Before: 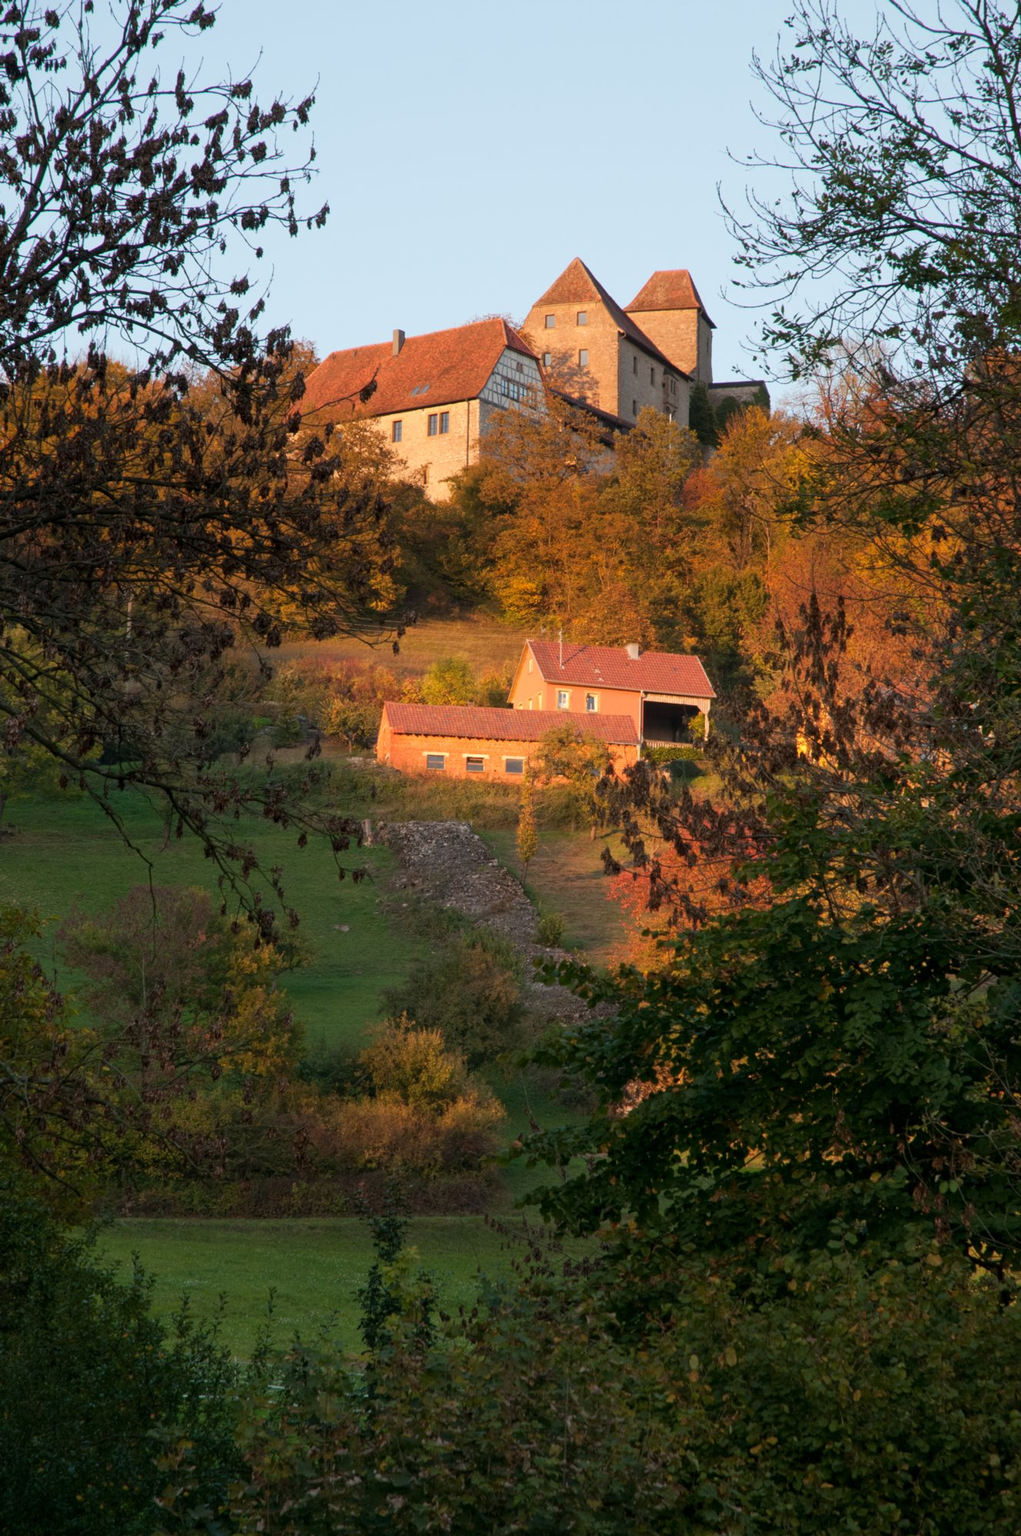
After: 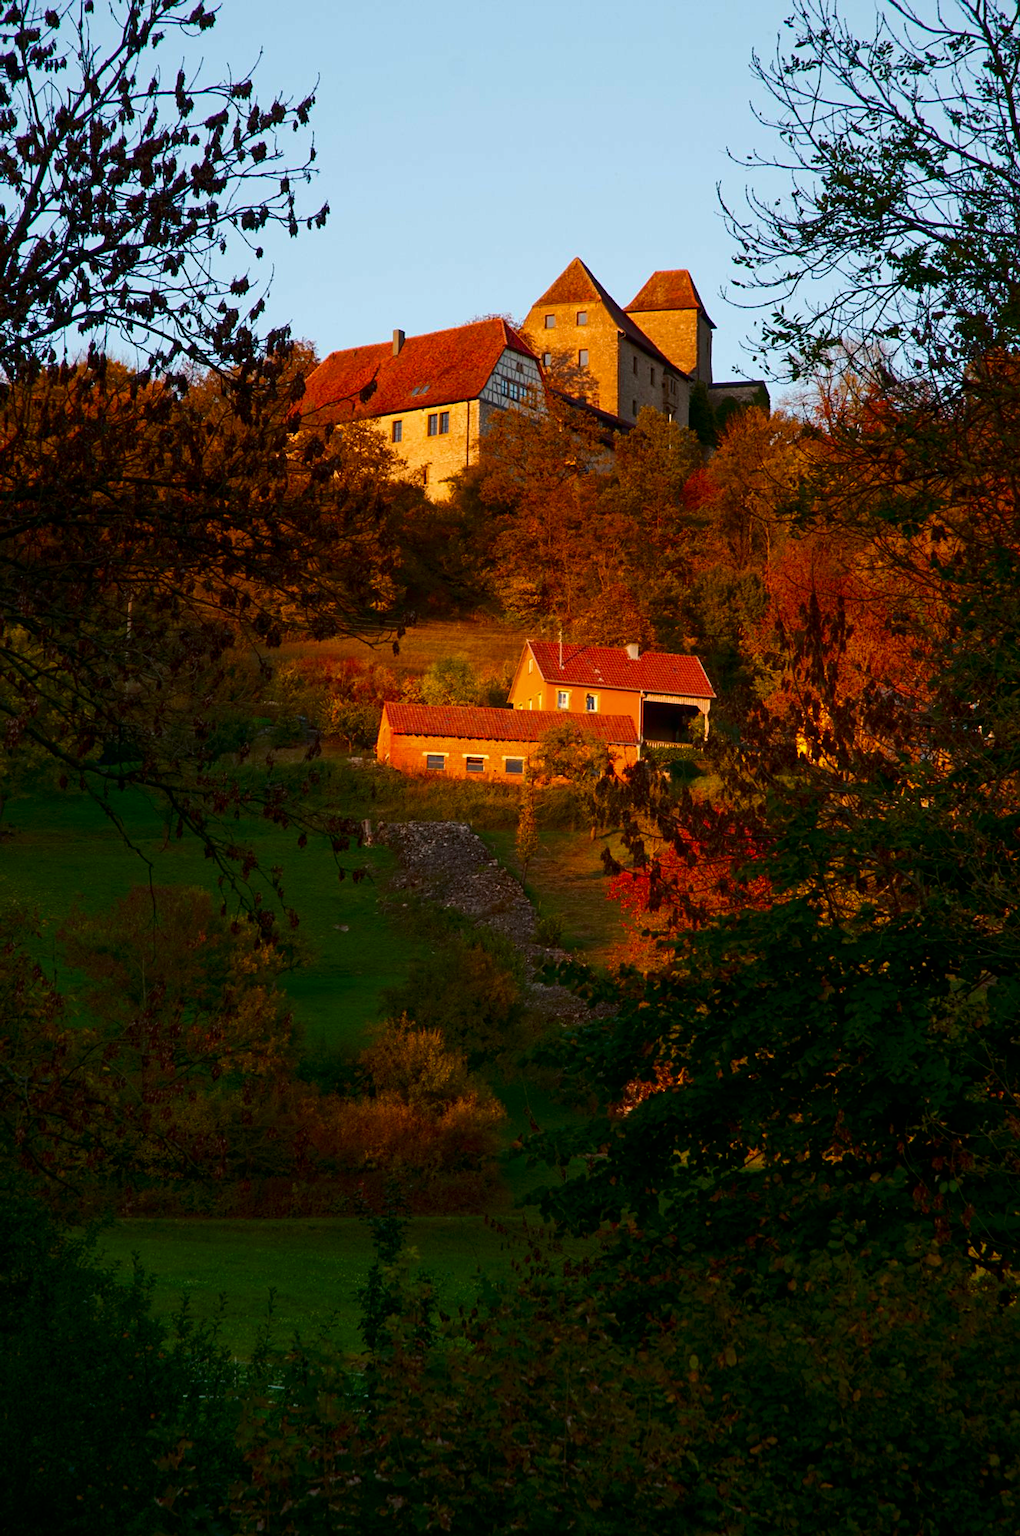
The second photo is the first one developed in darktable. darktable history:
contrast brightness saturation: contrast 0.1, brightness -0.26, saturation 0.14
sharpen: amount 0.2
color balance rgb: perceptual saturation grading › global saturation 20%, global vibrance 20%
white balance: emerald 1
haze removal: compatibility mode true, adaptive false
